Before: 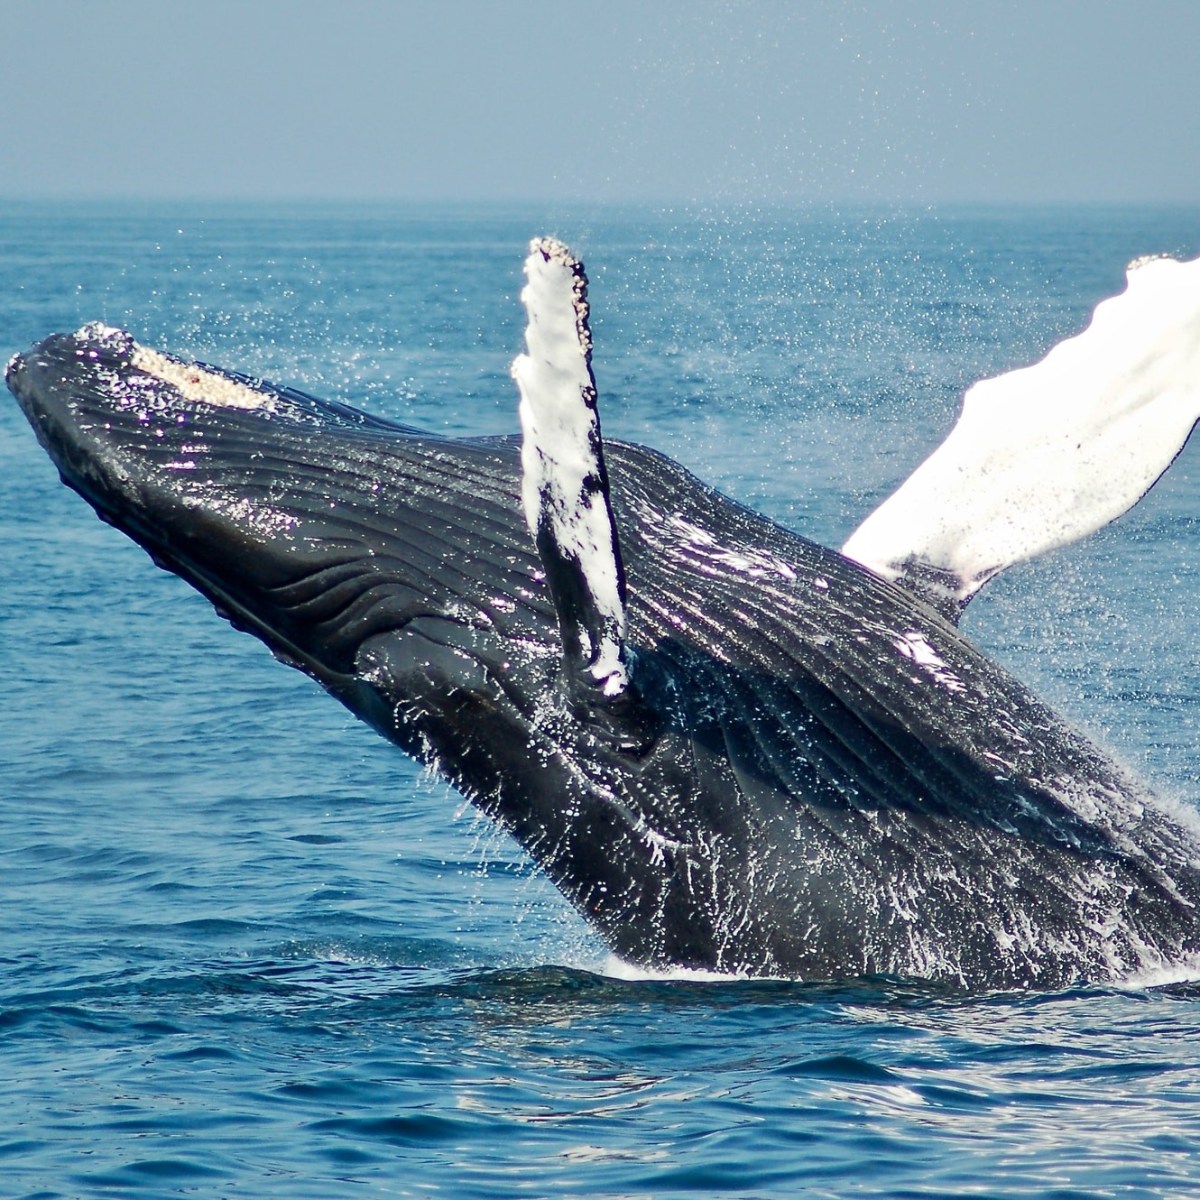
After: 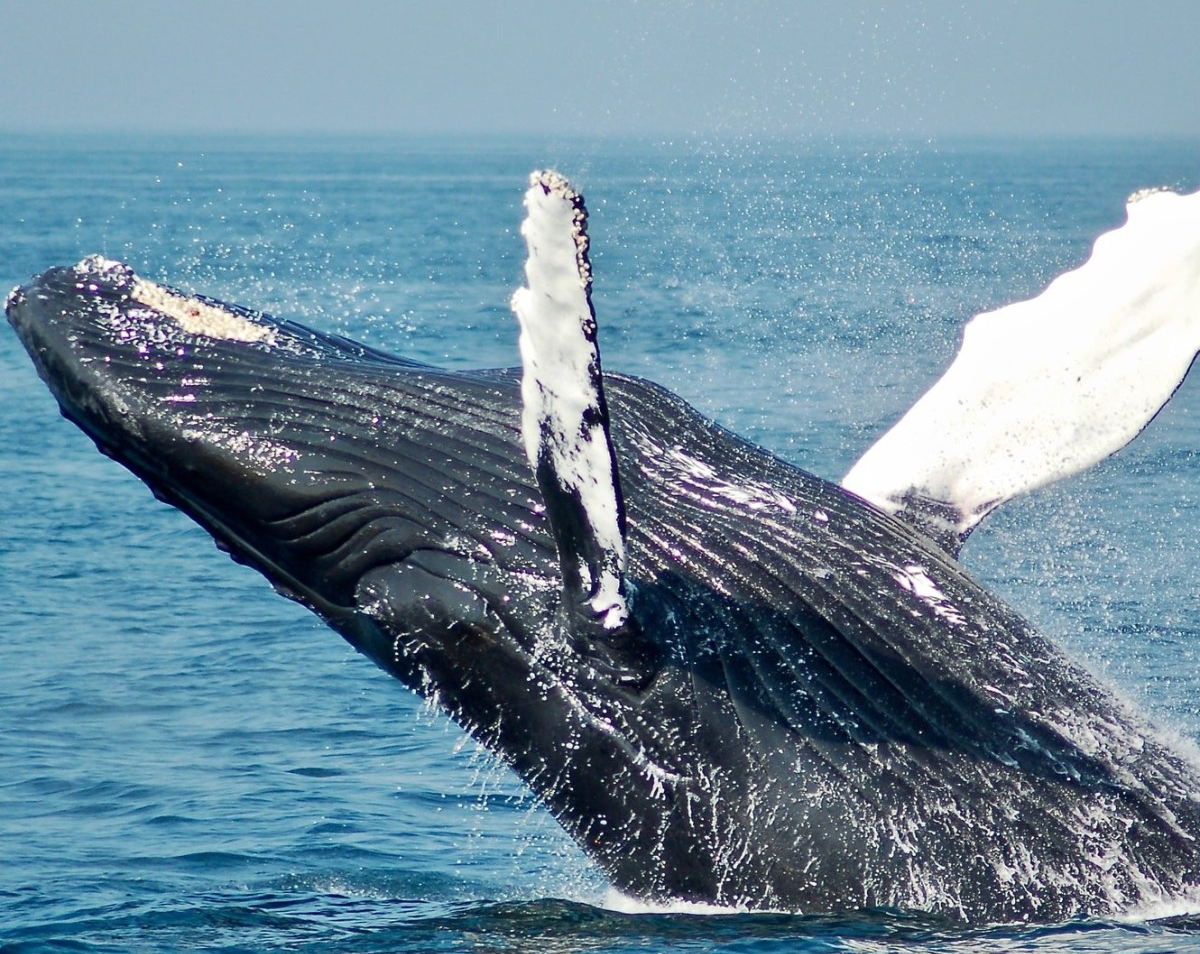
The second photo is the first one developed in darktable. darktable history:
crop and rotate: top 5.656%, bottom 14.787%
